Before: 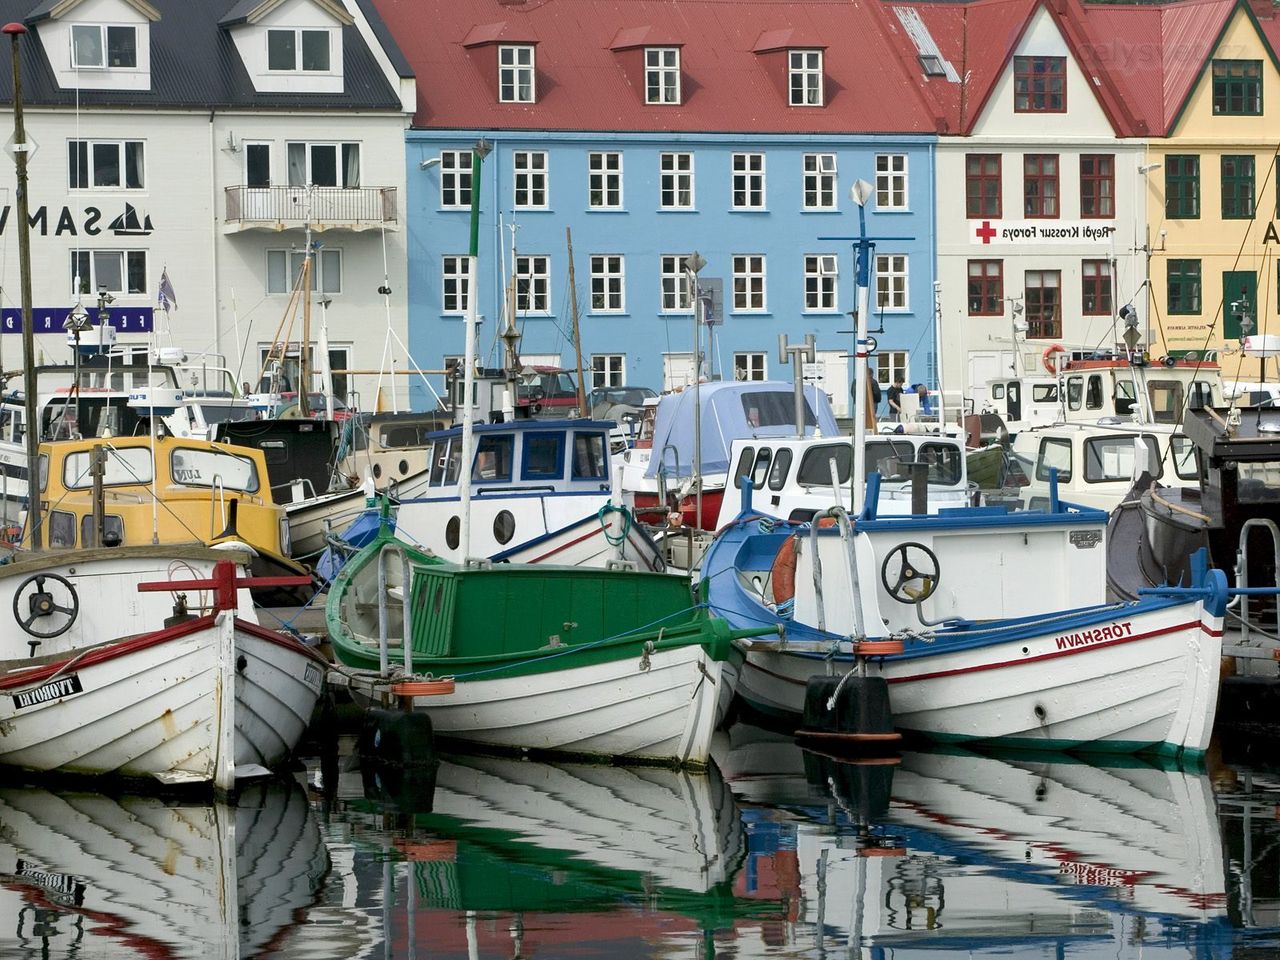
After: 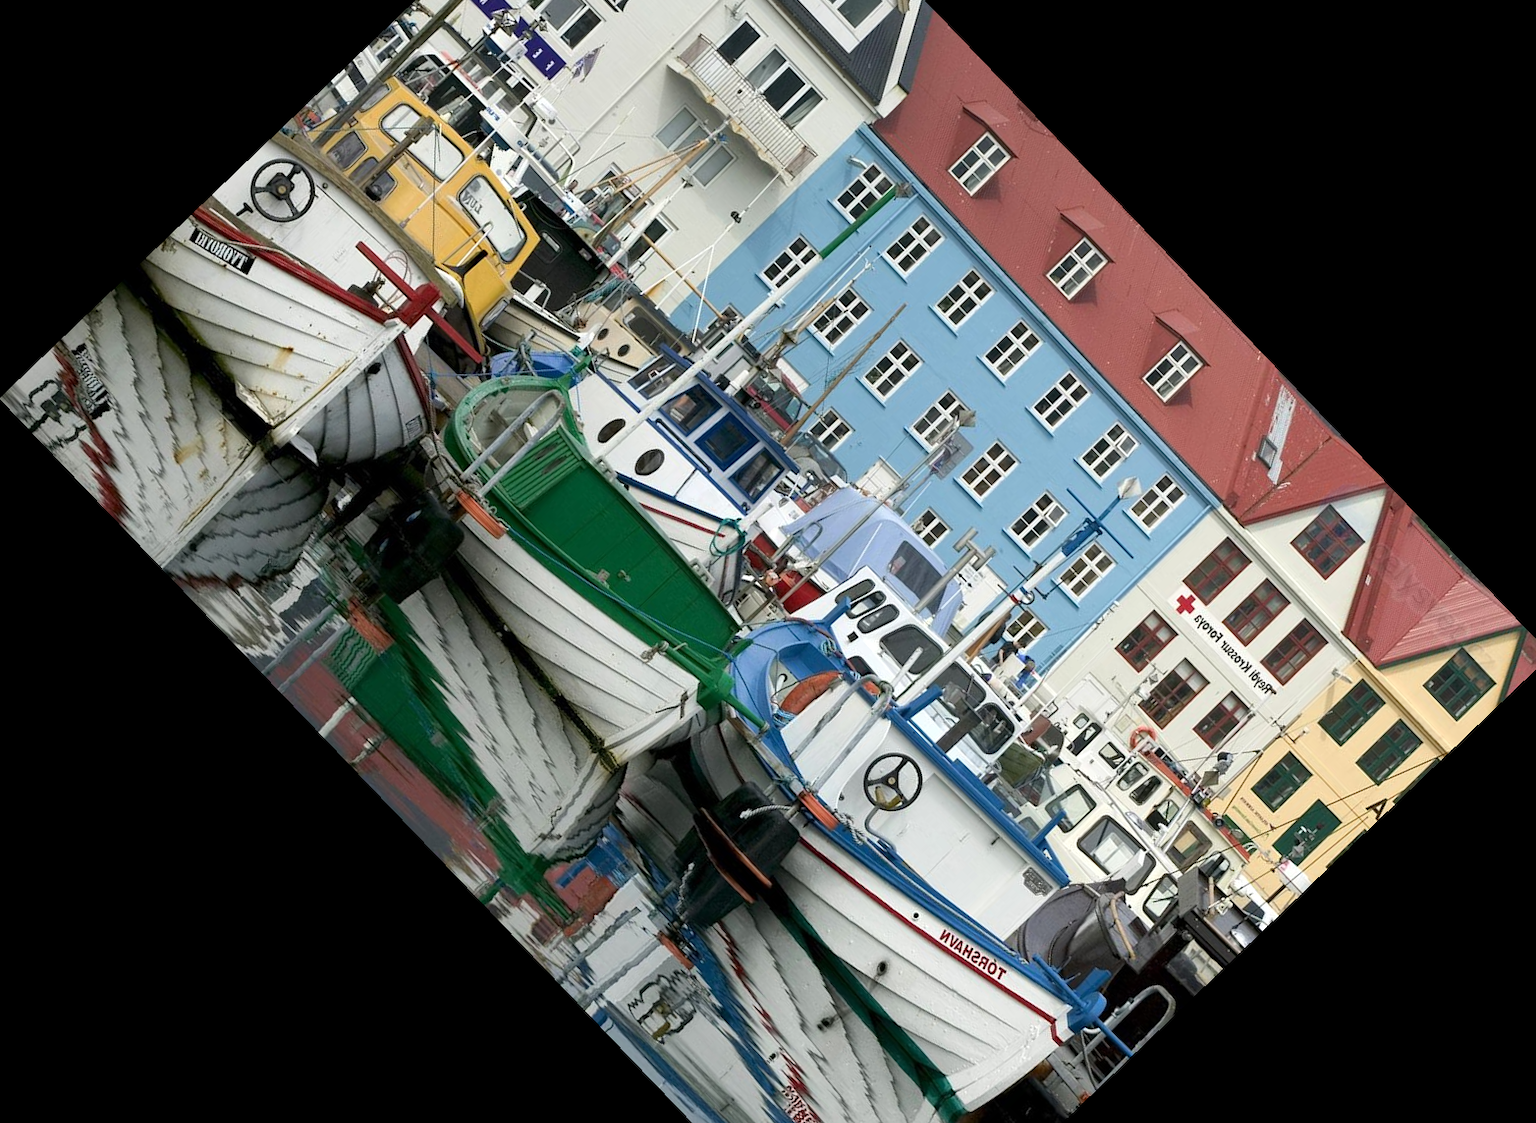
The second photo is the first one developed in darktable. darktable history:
crop and rotate: angle -46.26°, top 16.234%, right 0.912%, bottom 11.704%
exposure: exposure 0.081 EV, compensate highlight preservation false
